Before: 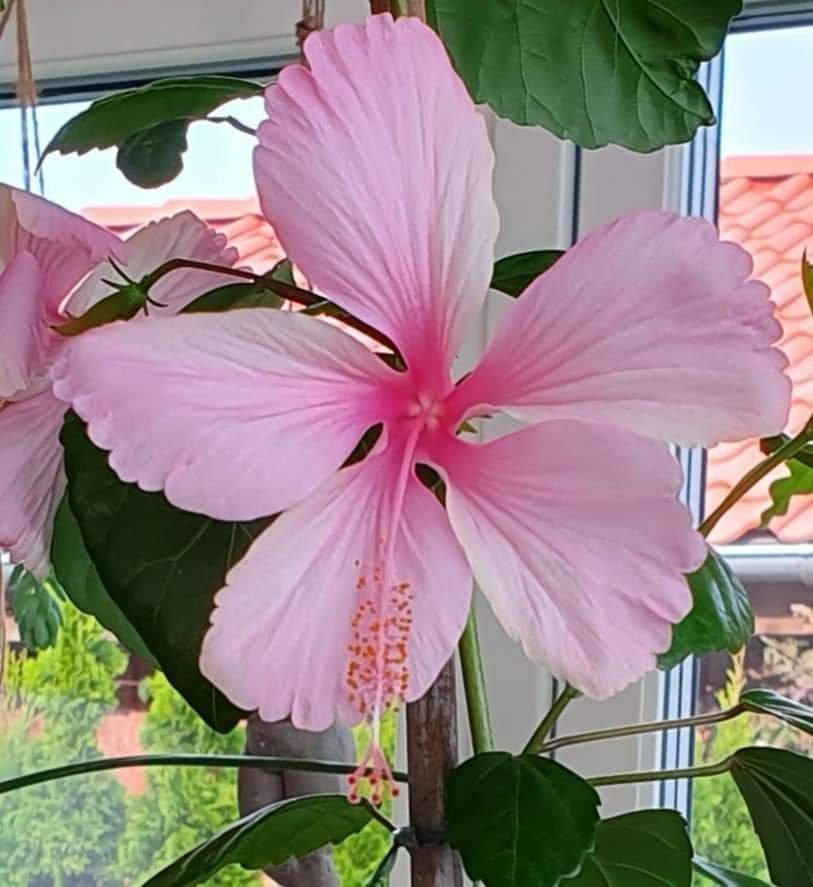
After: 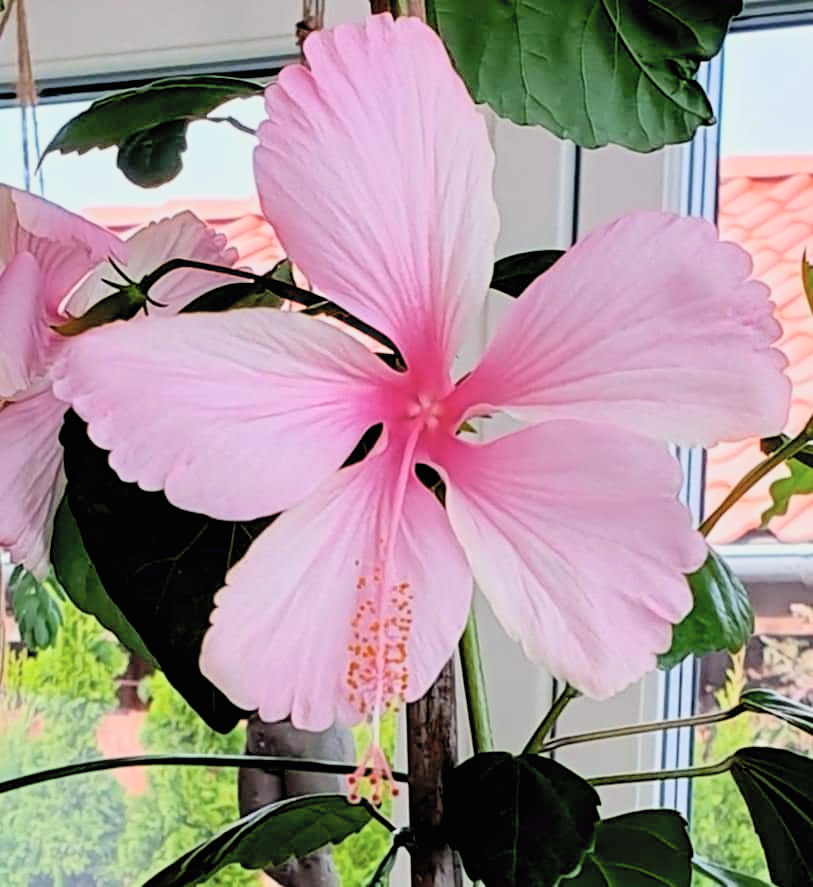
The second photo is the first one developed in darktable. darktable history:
filmic rgb: black relative exposure -7.77 EV, white relative exposure 4.45 EV, threshold 6 EV, hardness 3.76, latitude 49.48%, contrast 1.1, enable highlight reconstruction true
contrast brightness saturation: contrast 0.143, brightness 0.225
exposure: black level correction 0.016, exposure -0.007 EV, compensate exposure bias true, compensate highlight preservation false
